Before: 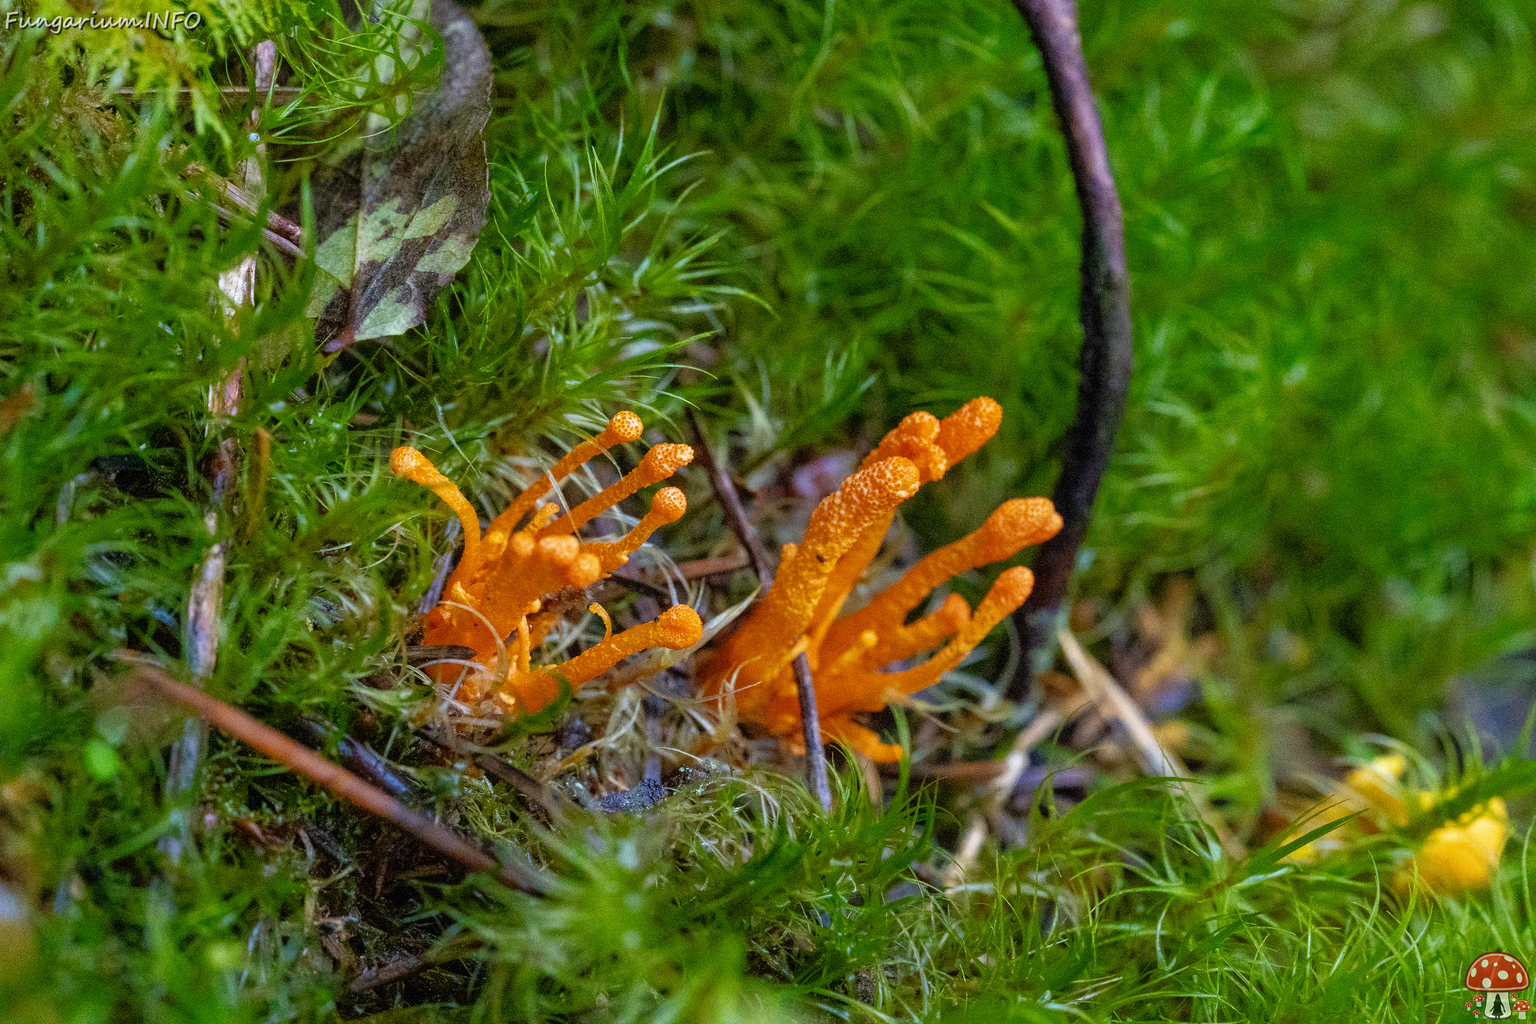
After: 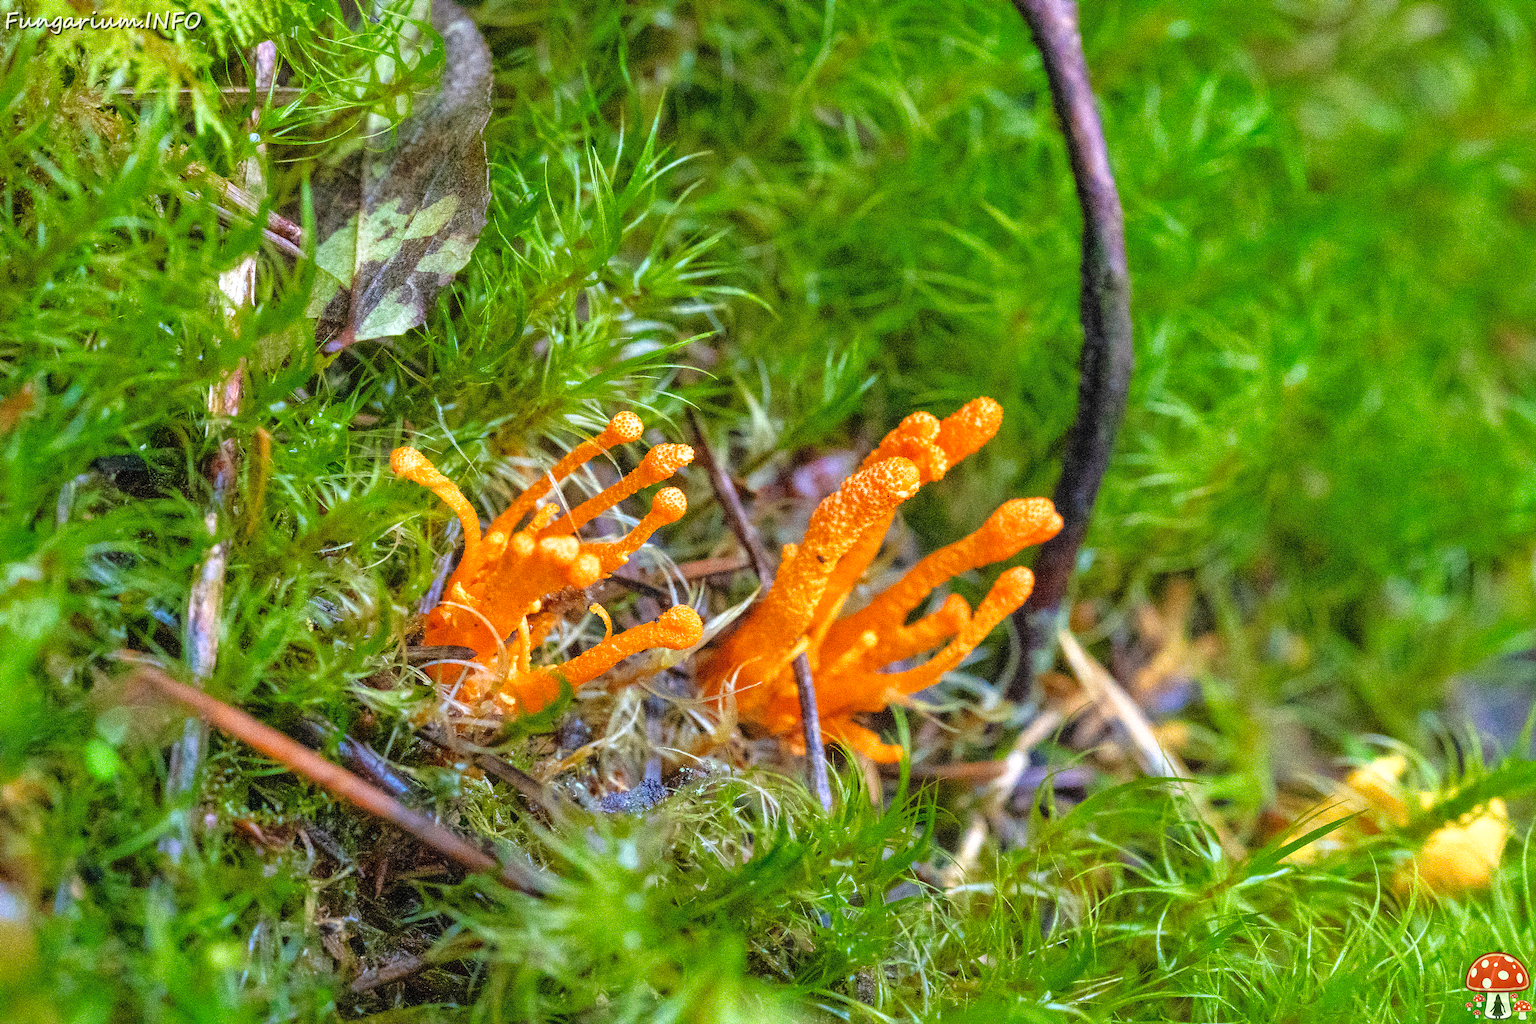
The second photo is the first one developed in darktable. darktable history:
exposure: black level correction 0, exposure 0.89 EV, compensate exposure bias true, compensate highlight preservation false
shadows and highlights: on, module defaults
